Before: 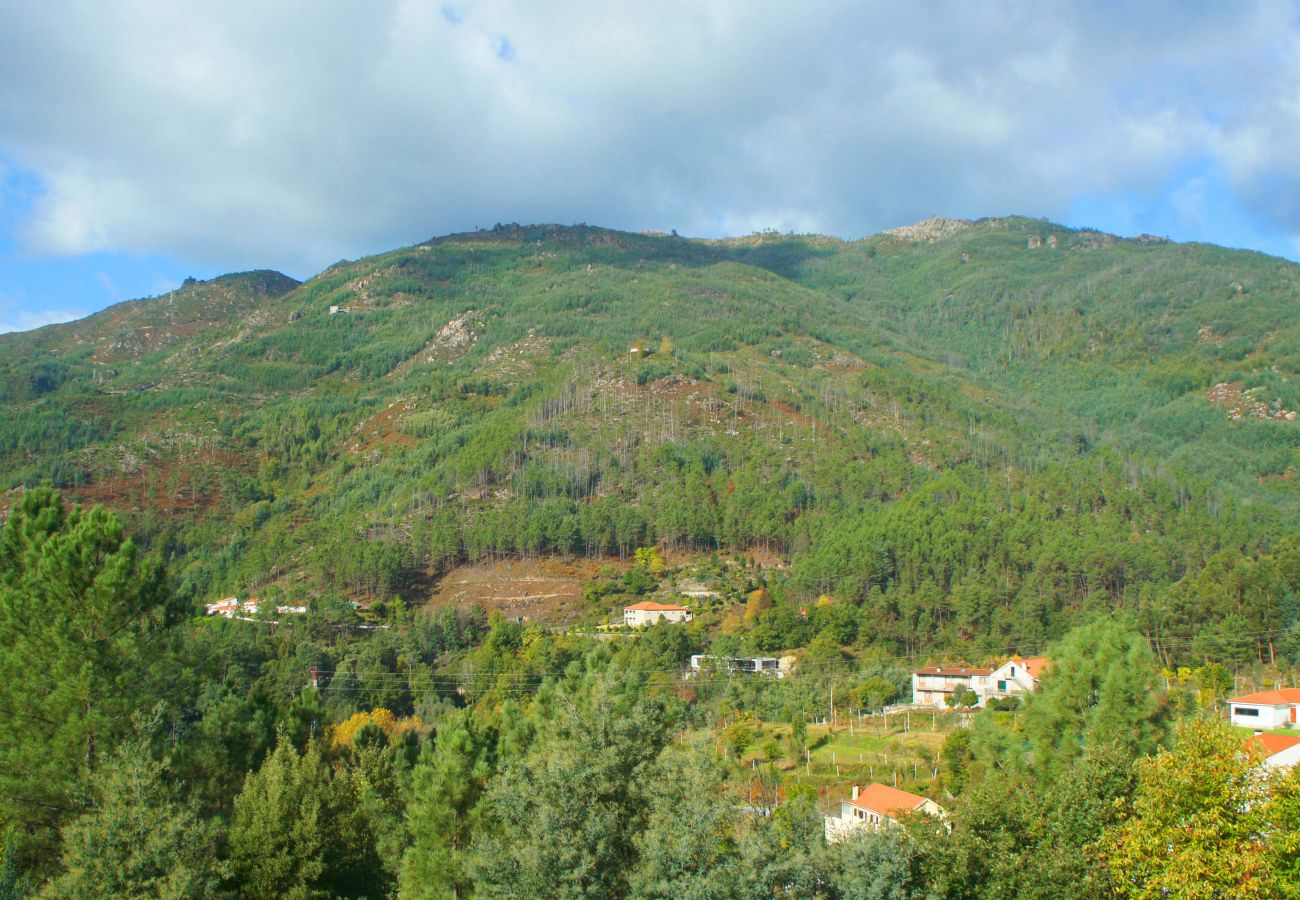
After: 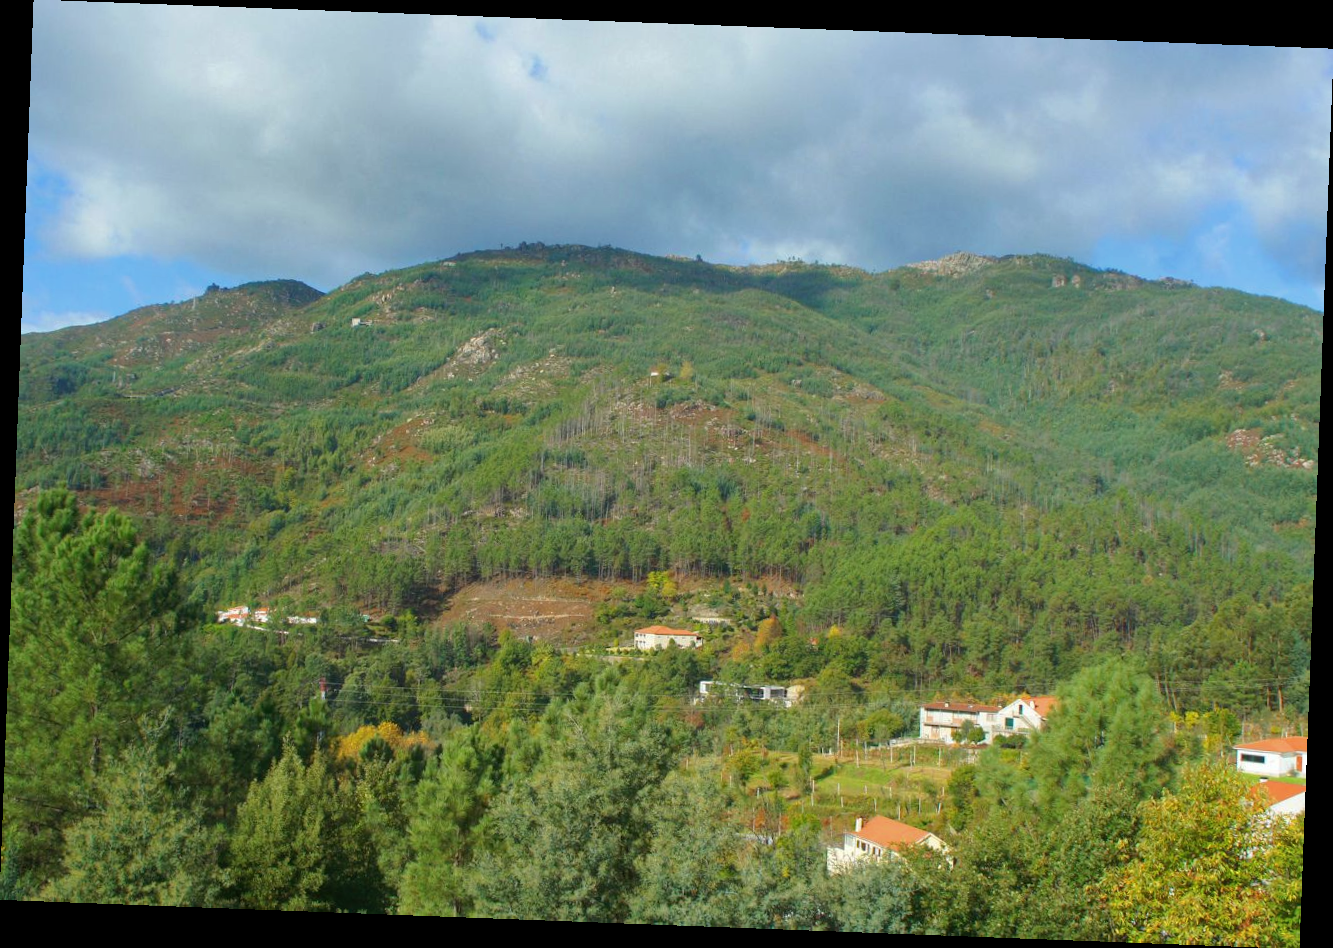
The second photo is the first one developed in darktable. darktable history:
color calibration: illuminant same as pipeline (D50), adaptation none (bypass)
base curve: curves: ch0 [(0, 0) (0.74, 0.67) (1, 1)]
shadows and highlights: shadows 20.91, highlights -82.73, soften with gaussian
rotate and perspective: rotation 2.17°, automatic cropping off
